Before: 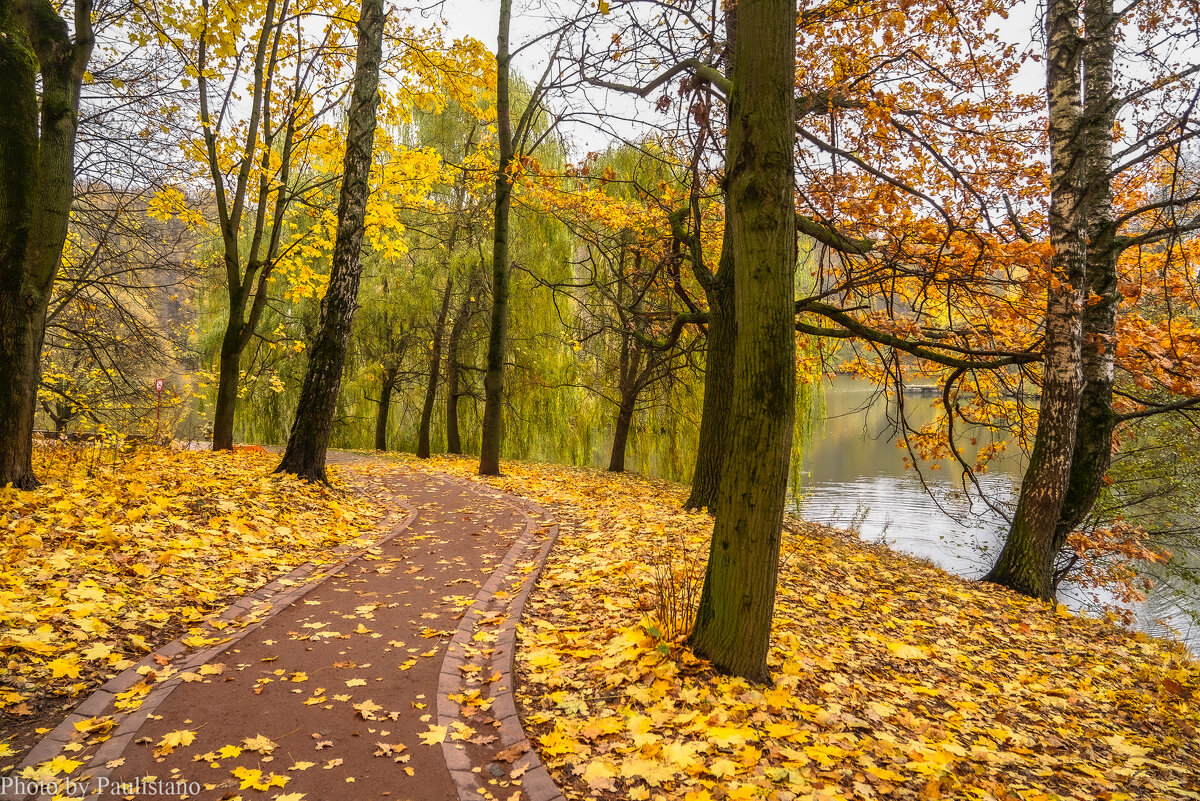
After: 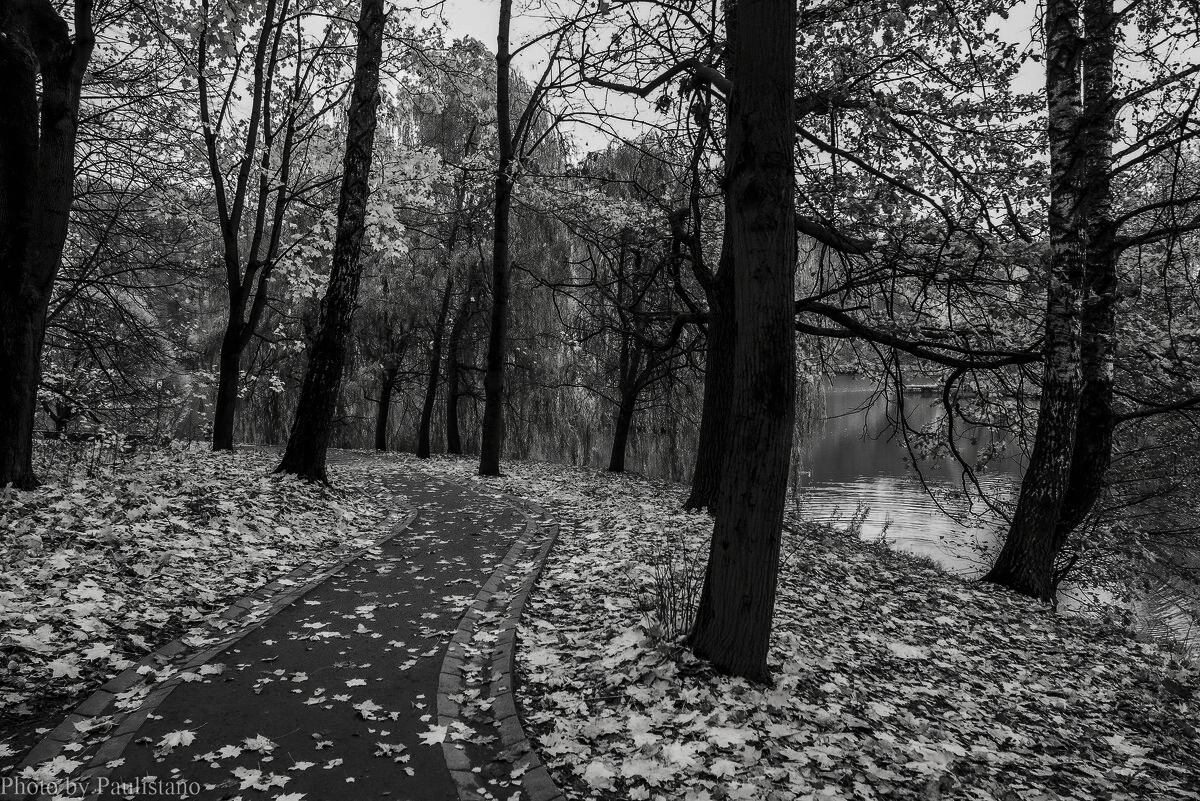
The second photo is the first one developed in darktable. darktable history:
contrast brightness saturation: contrast -0.032, brightness -0.596, saturation -0.992
